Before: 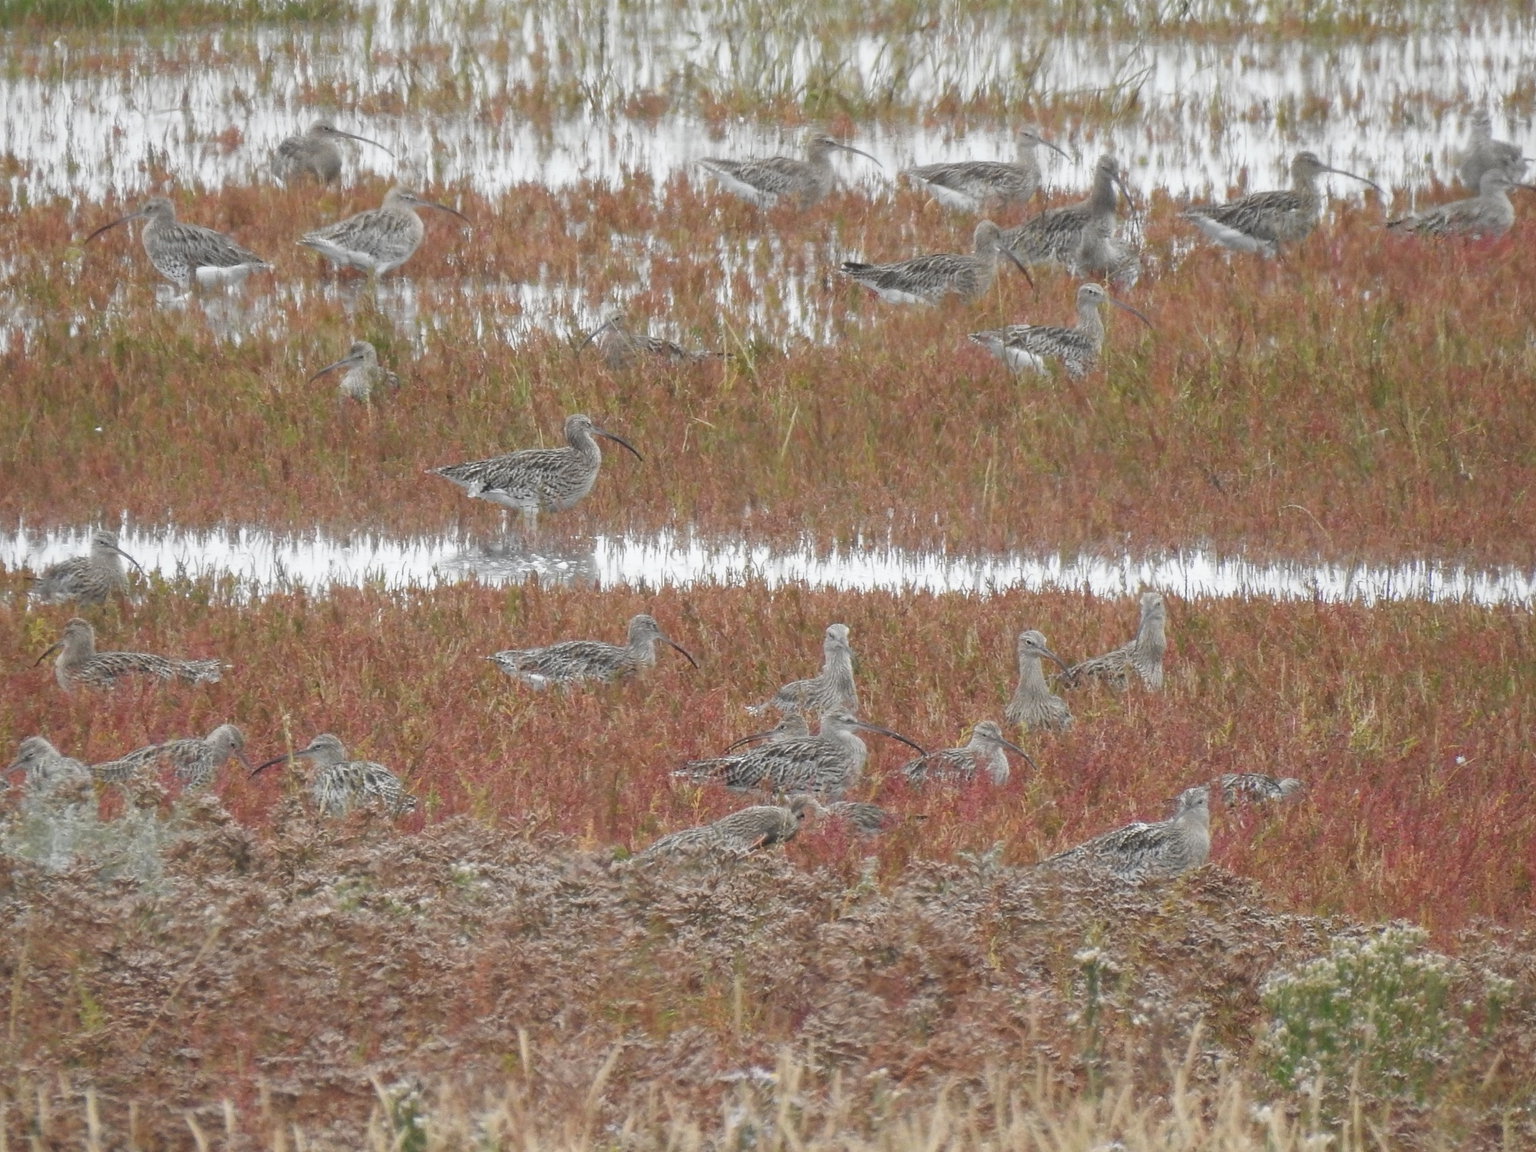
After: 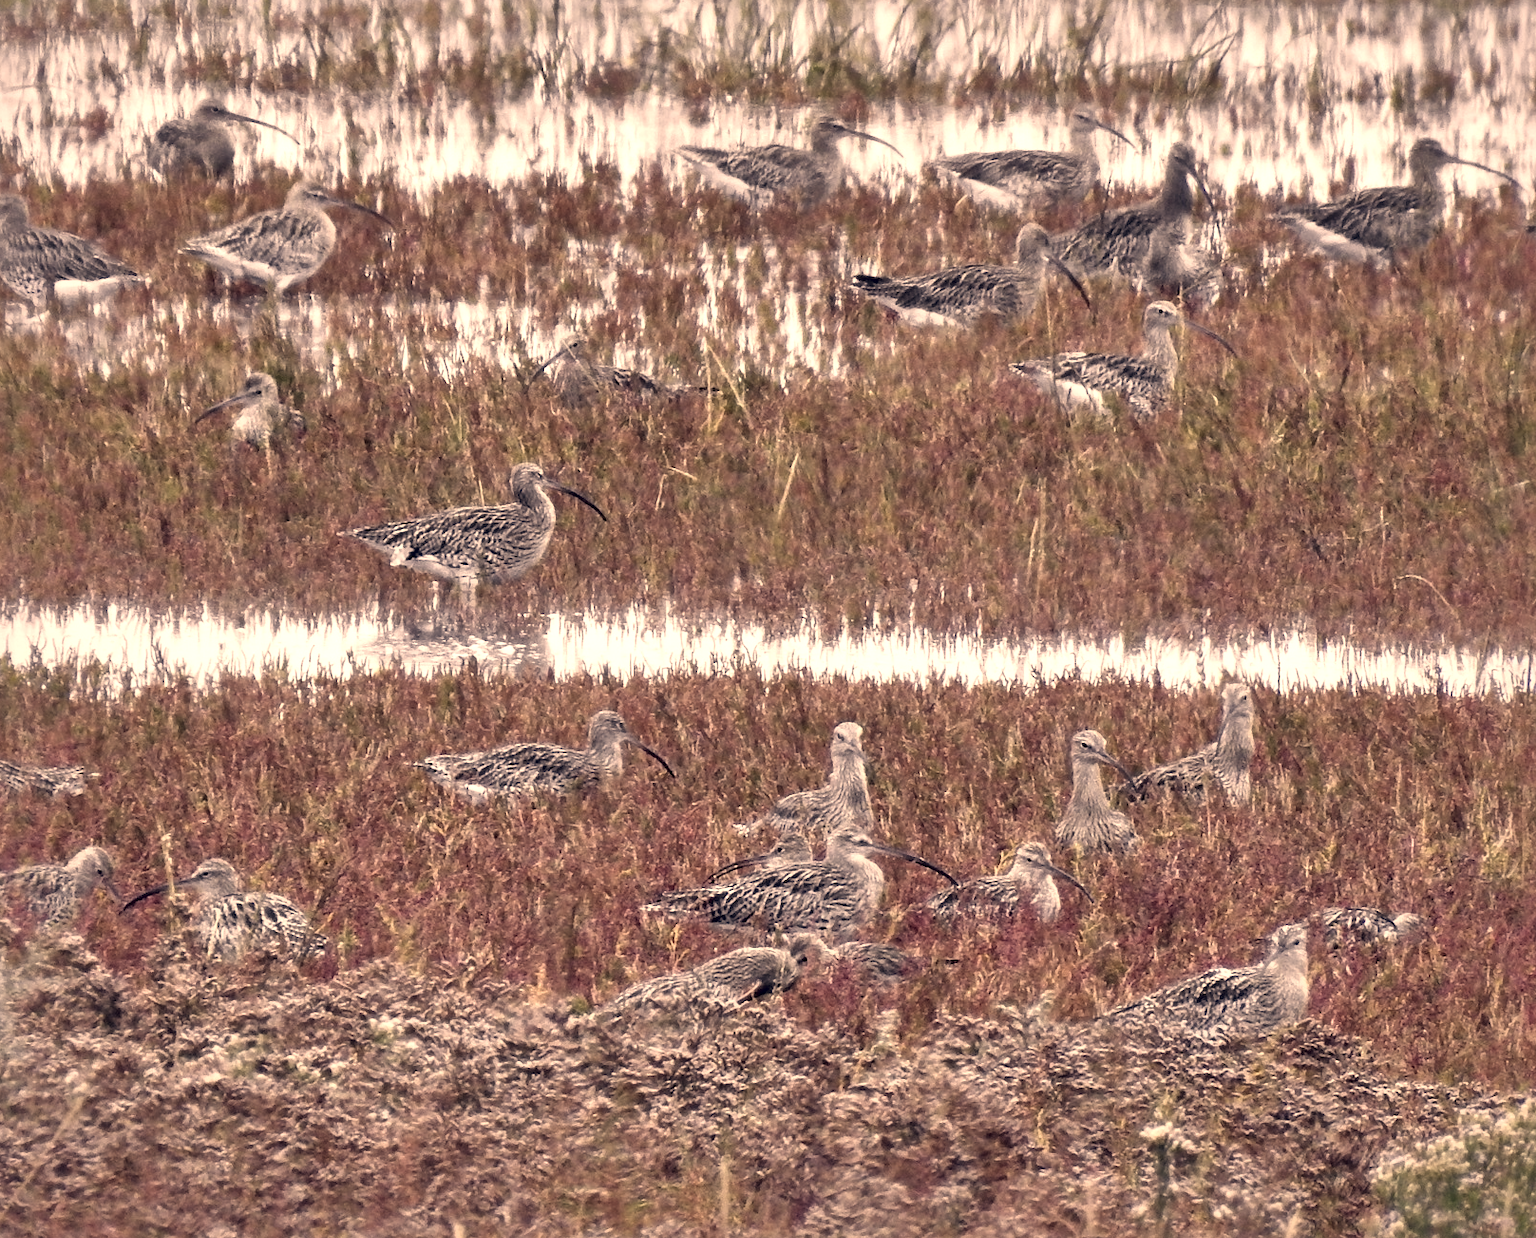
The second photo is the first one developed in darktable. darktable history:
local contrast: mode bilateral grid, contrast 44, coarseness 69, detail 214%, midtone range 0.2
rgb levels: preserve colors max RGB
crop: left 9.929%, top 3.475%, right 9.188%, bottom 9.529%
color correction: highlights a* 19.59, highlights b* 27.49, shadows a* 3.46, shadows b* -17.28, saturation 0.73
